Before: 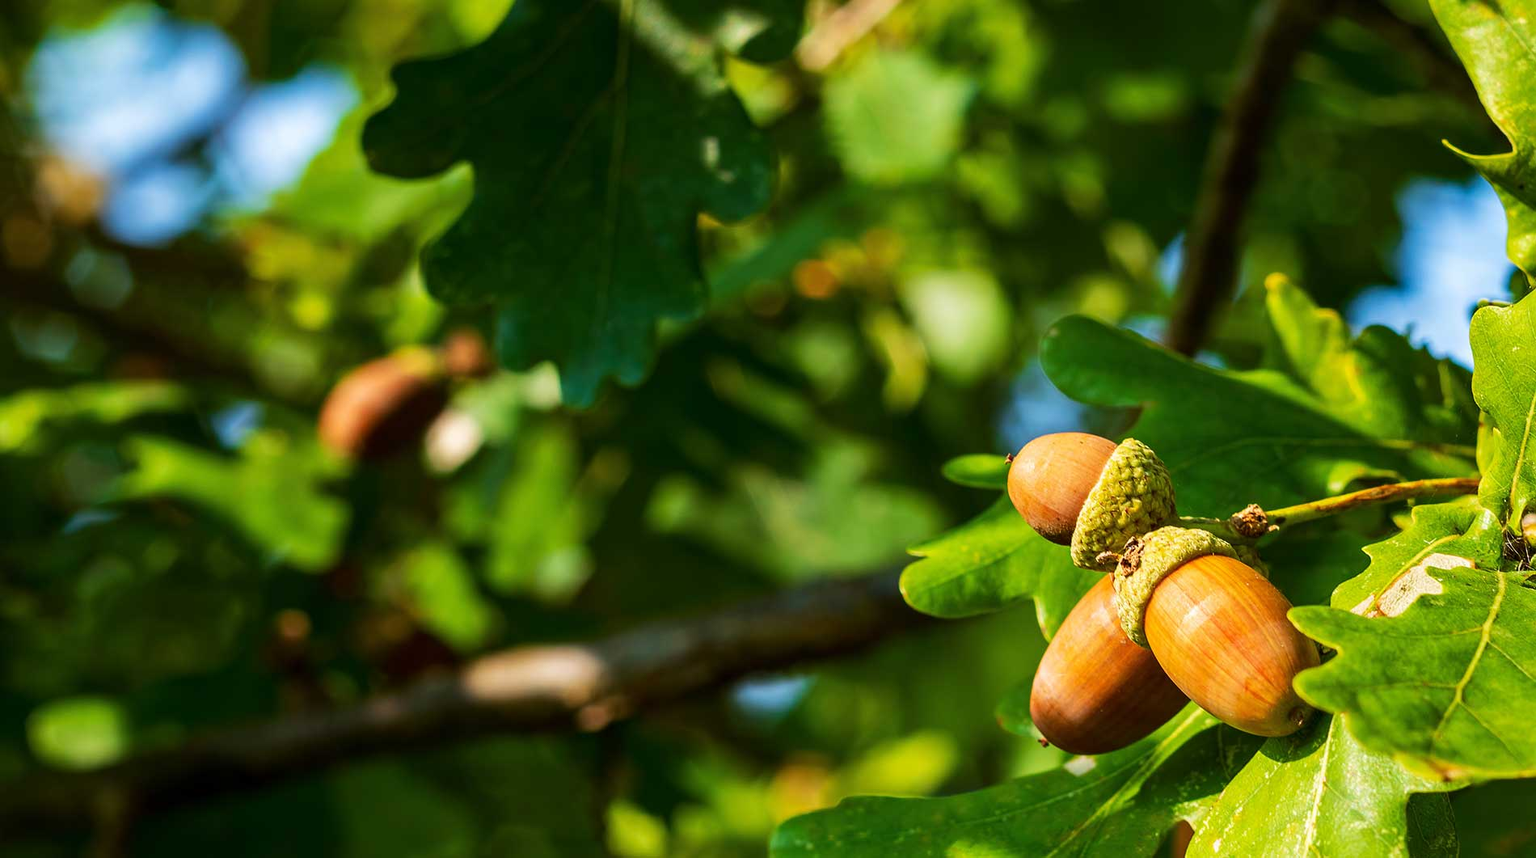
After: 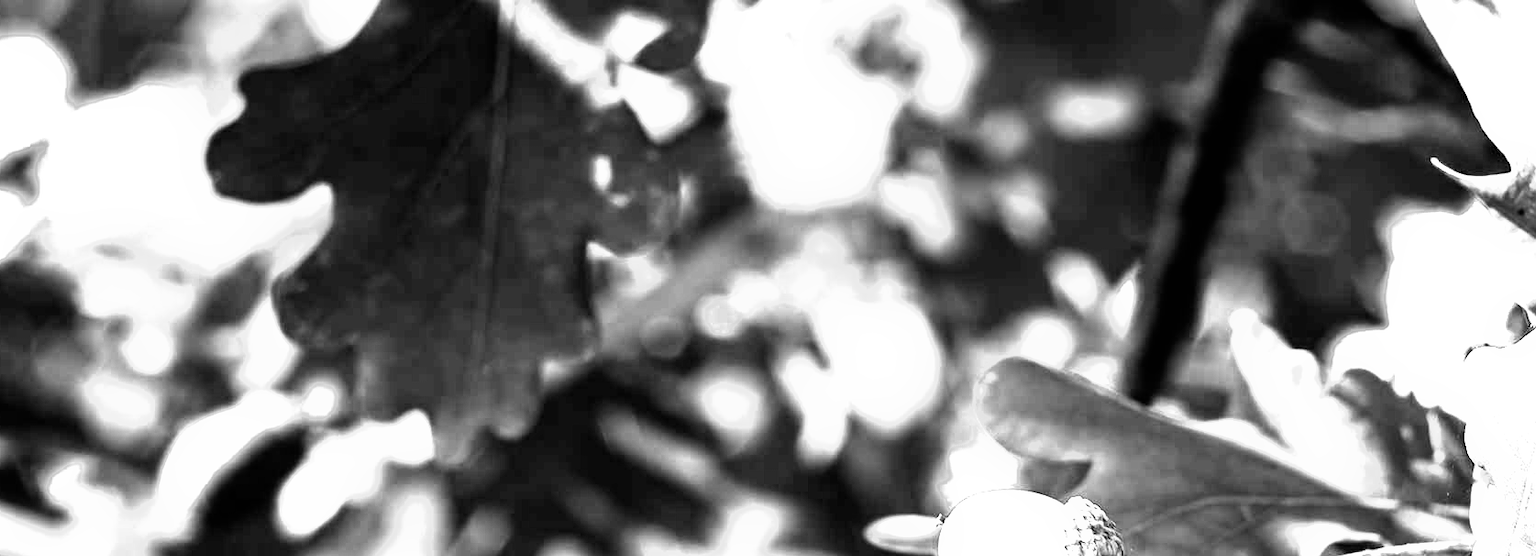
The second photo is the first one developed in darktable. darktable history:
exposure: black level correction 0, exposure 1.675 EV, compensate exposure bias true, compensate highlight preservation false
monochrome: on, module defaults
crop and rotate: left 11.812%, bottom 42.776%
filmic rgb: black relative exposure -8.2 EV, white relative exposure 2.2 EV, threshold 3 EV, hardness 7.11, latitude 85.74%, contrast 1.696, highlights saturation mix -4%, shadows ↔ highlights balance -2.69%, color science v5 (2021), contrast in shadows safe, contrast in highlights safe, enable highlight reconstruction true
